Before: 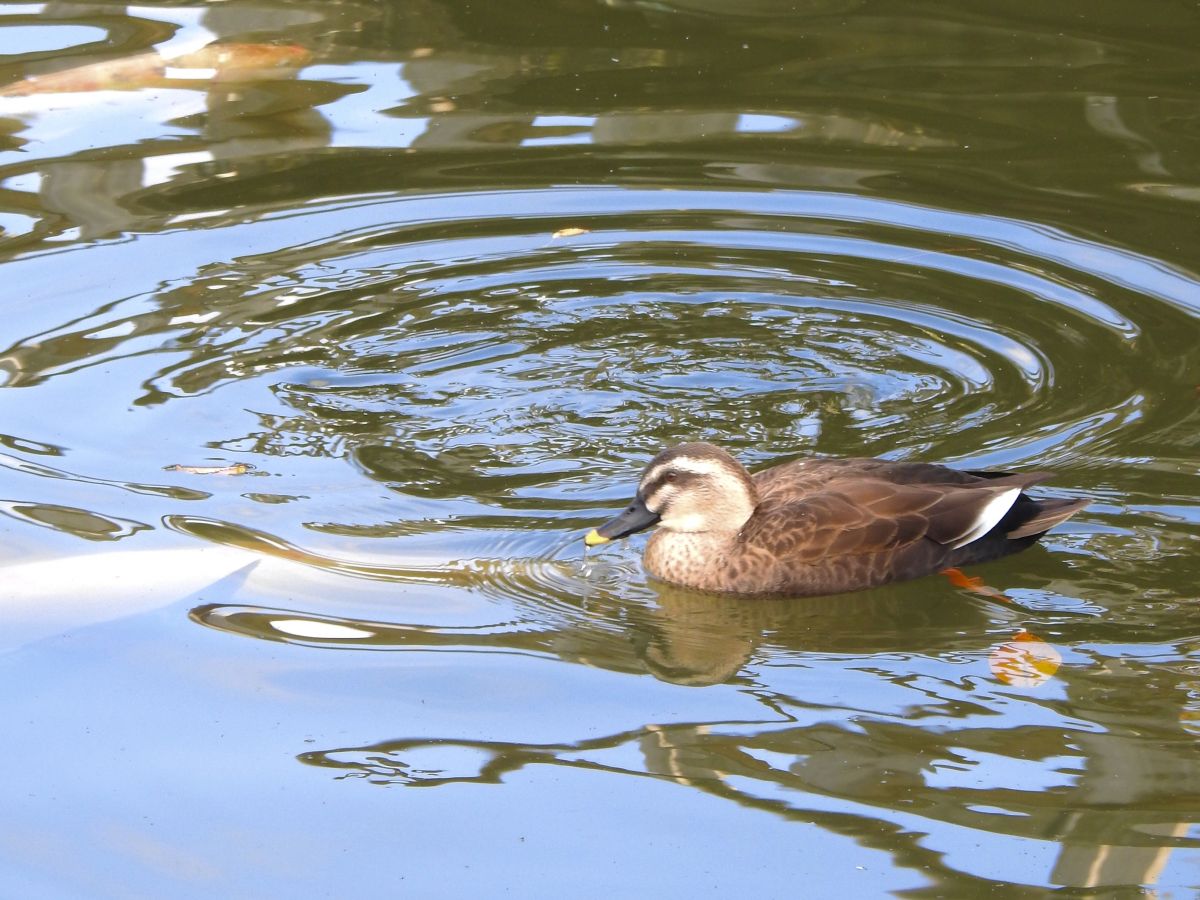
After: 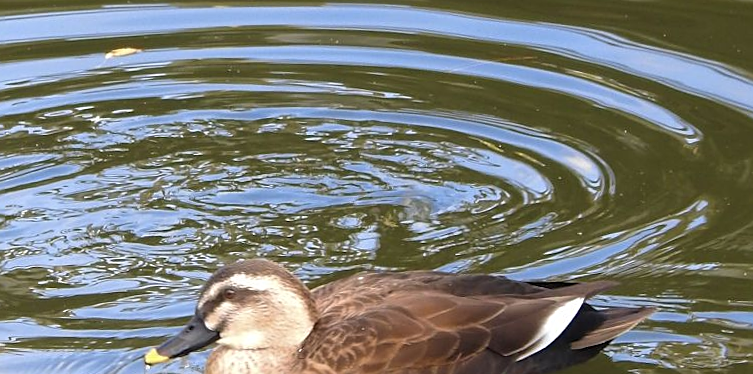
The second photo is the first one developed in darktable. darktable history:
crop: left 36.005%, top 18.293%, right 0.31%, bottom 38.444%
rotate and perspective: rotation -1.32°, lens shift (horizontal) -0.031, crop left 0.015, crop right 0.985, crop top 0.047, crop bottom 0.982
sharpen: on, module defaults
